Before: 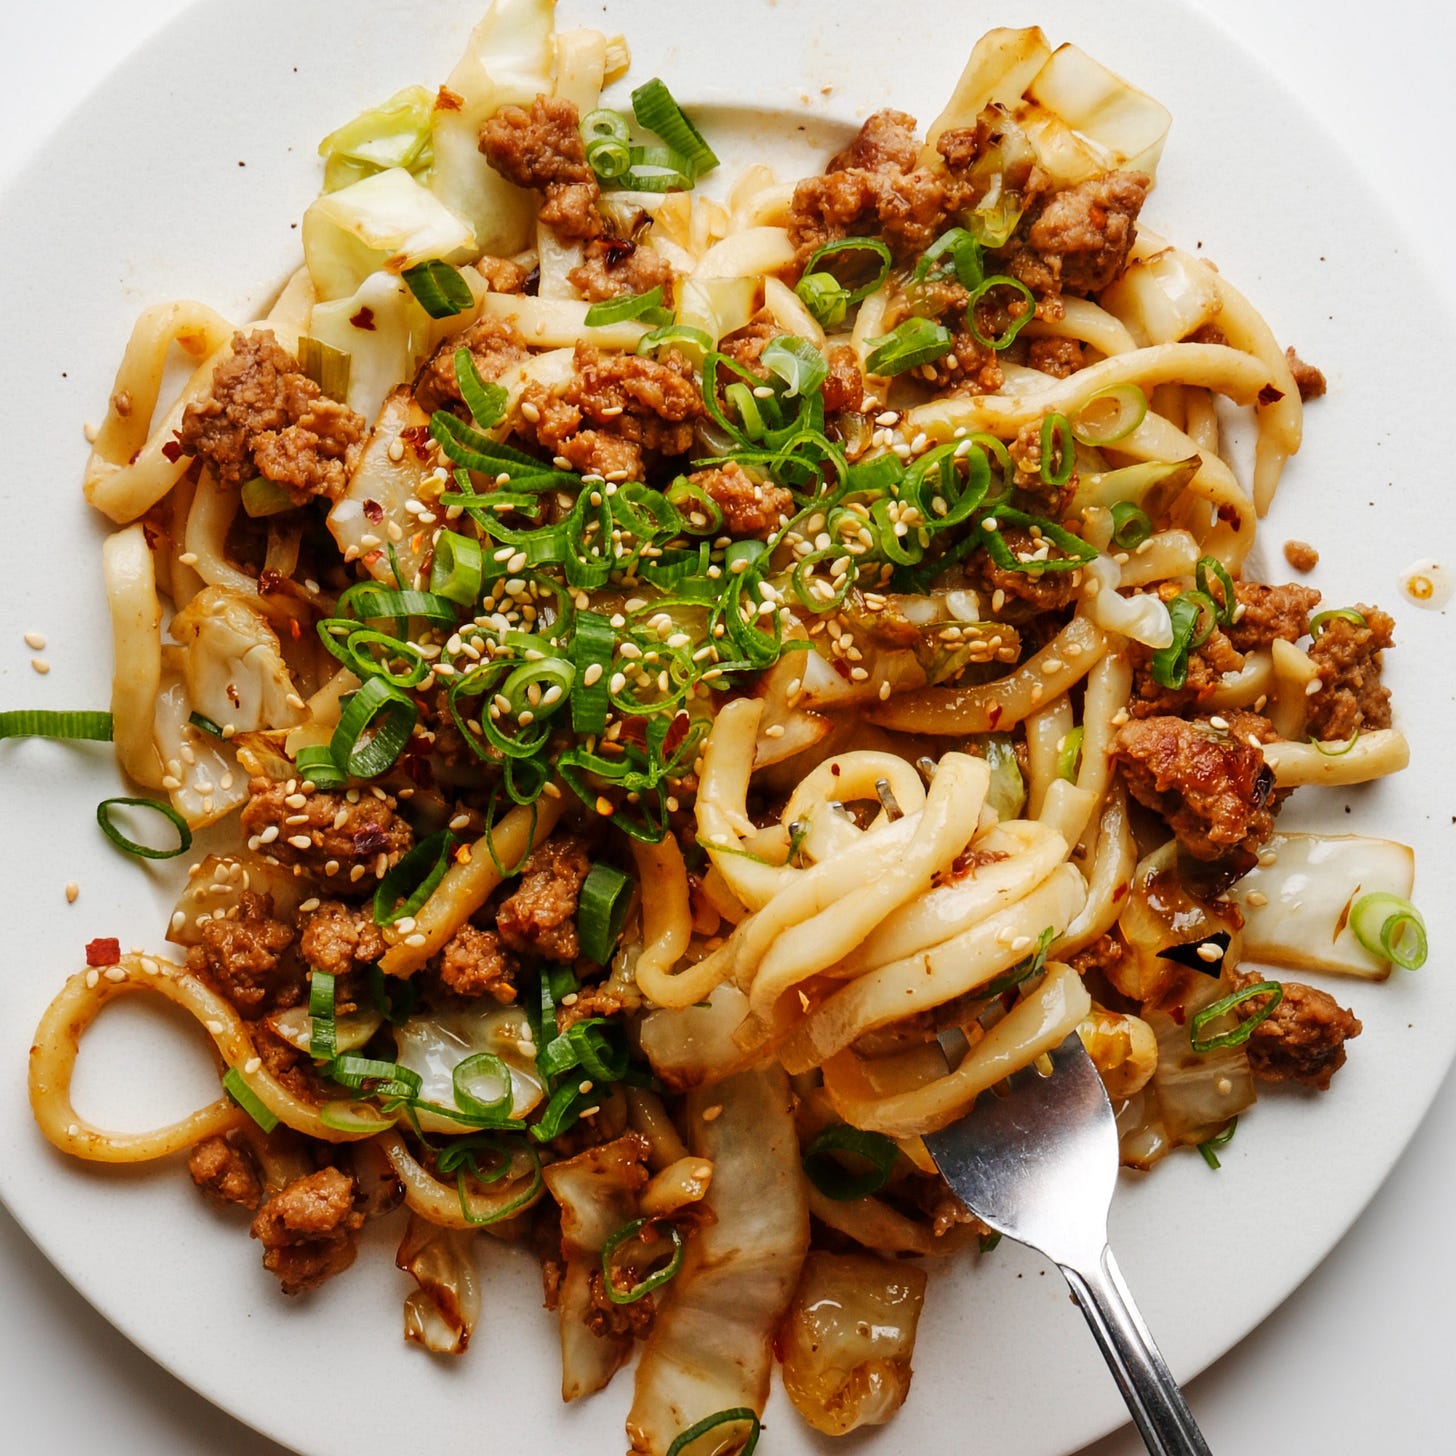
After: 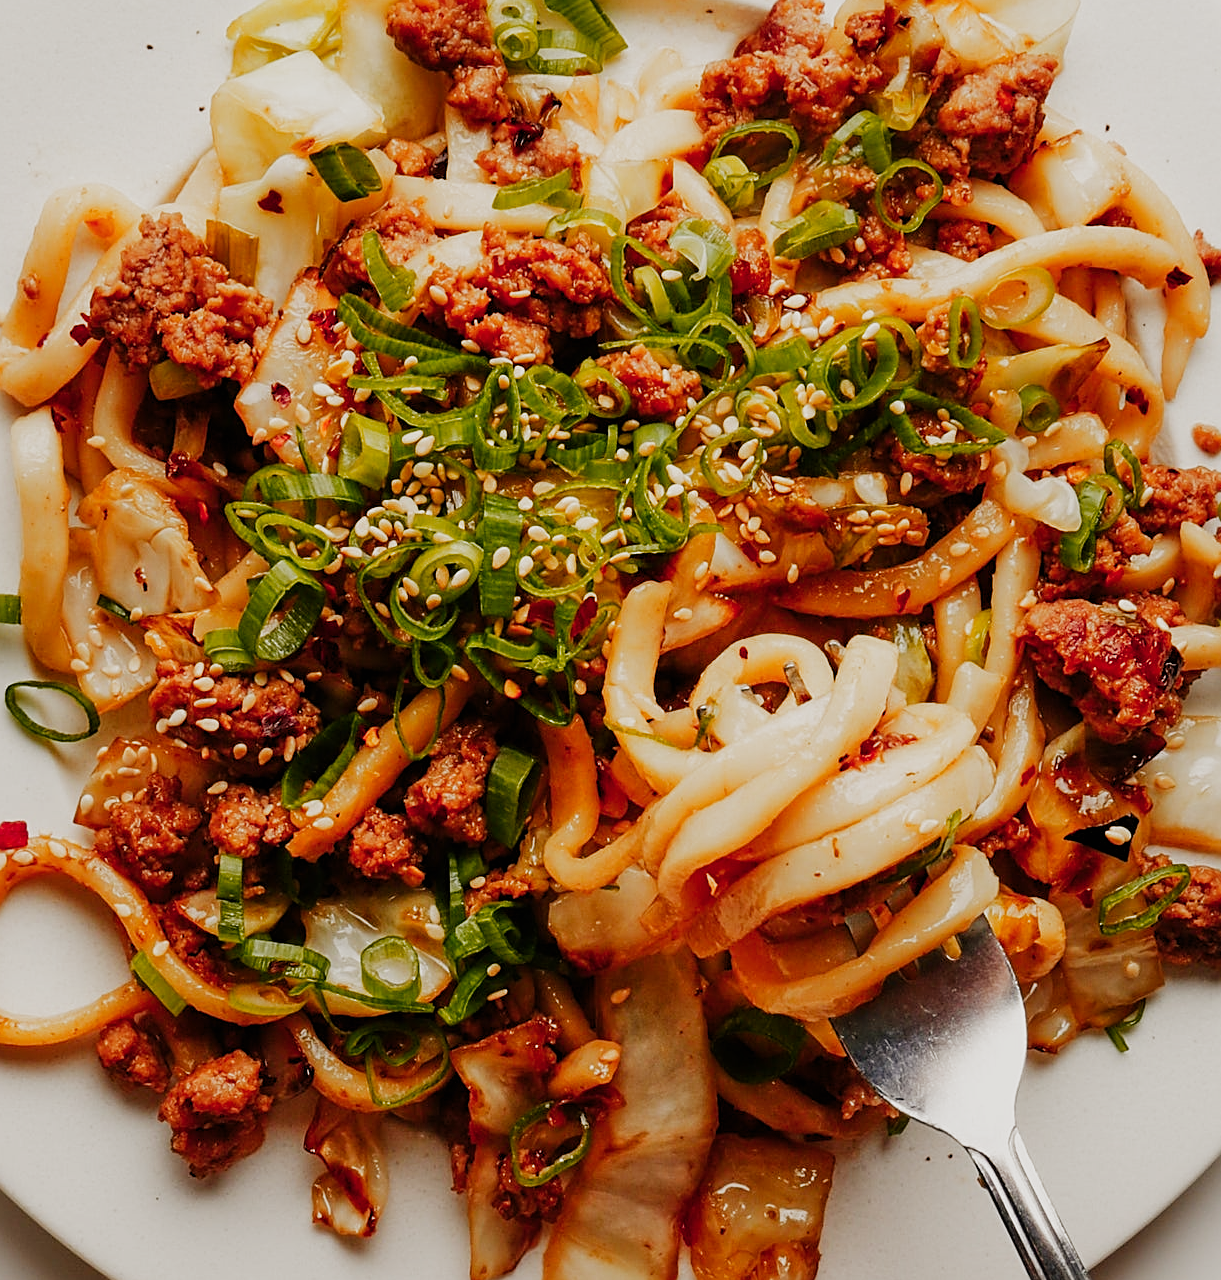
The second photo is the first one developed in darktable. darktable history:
filmic rgb: black relative exposure -11.35 EV, white relative exposure 3.21 EV, threshold 3.06 EV, hardness 6.81, add noise in highlights 0.001, preserve chrominance no, color science v3 (2019), use custom middle-gray values true, contrast in highlights soft, enable highlight reconstruction true
crop: left 6.338%, top 8.058%, right 9.542%, bottom 3.628%
color calibration: gray › normalize channels true, x 0.328, y 0.344, temperature 5662.34 K, gamut compression 0.028
sharpen: on, module defaults
color zones: curves: ch1 [(0.239, 0.552) (0.75, 0.5)]; ch2 [(0.25, 0.462) (0.749, 0.457)]
